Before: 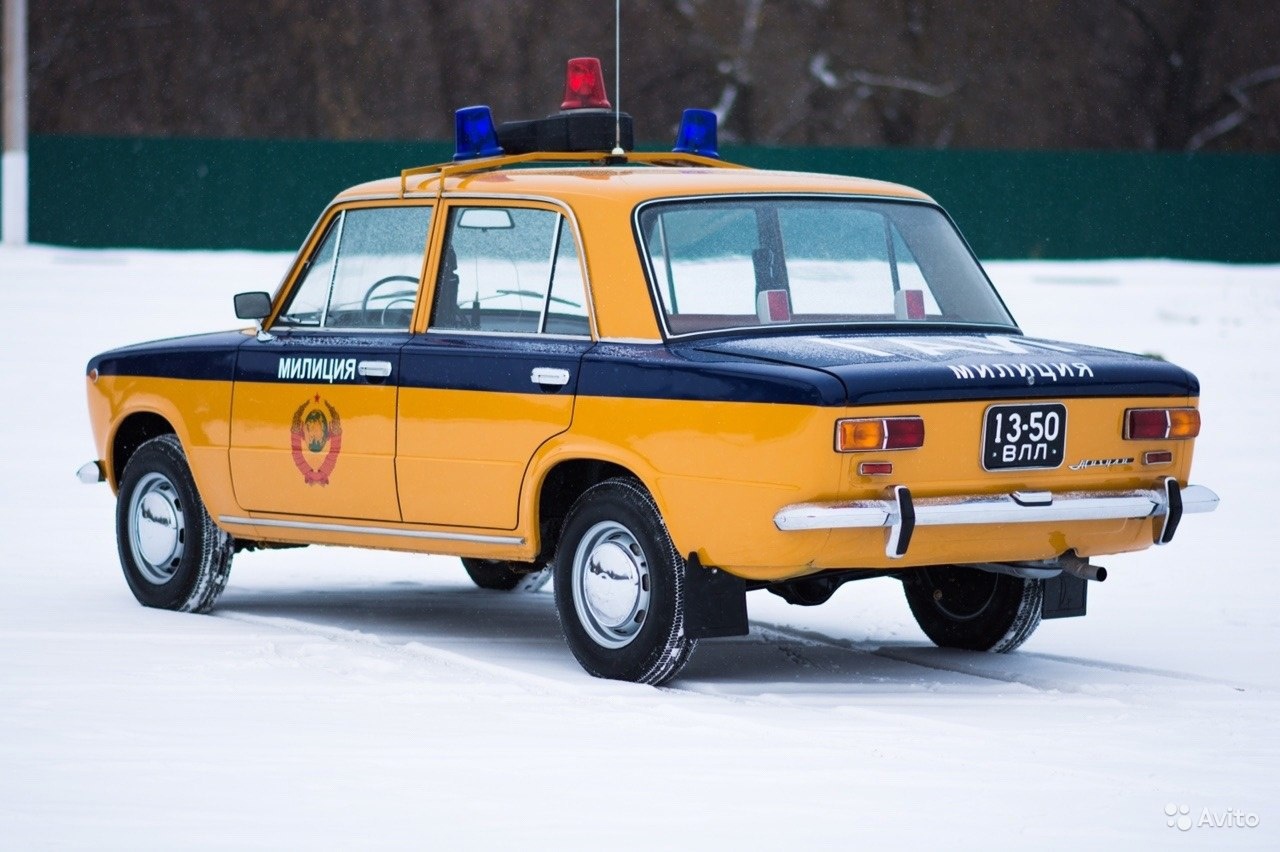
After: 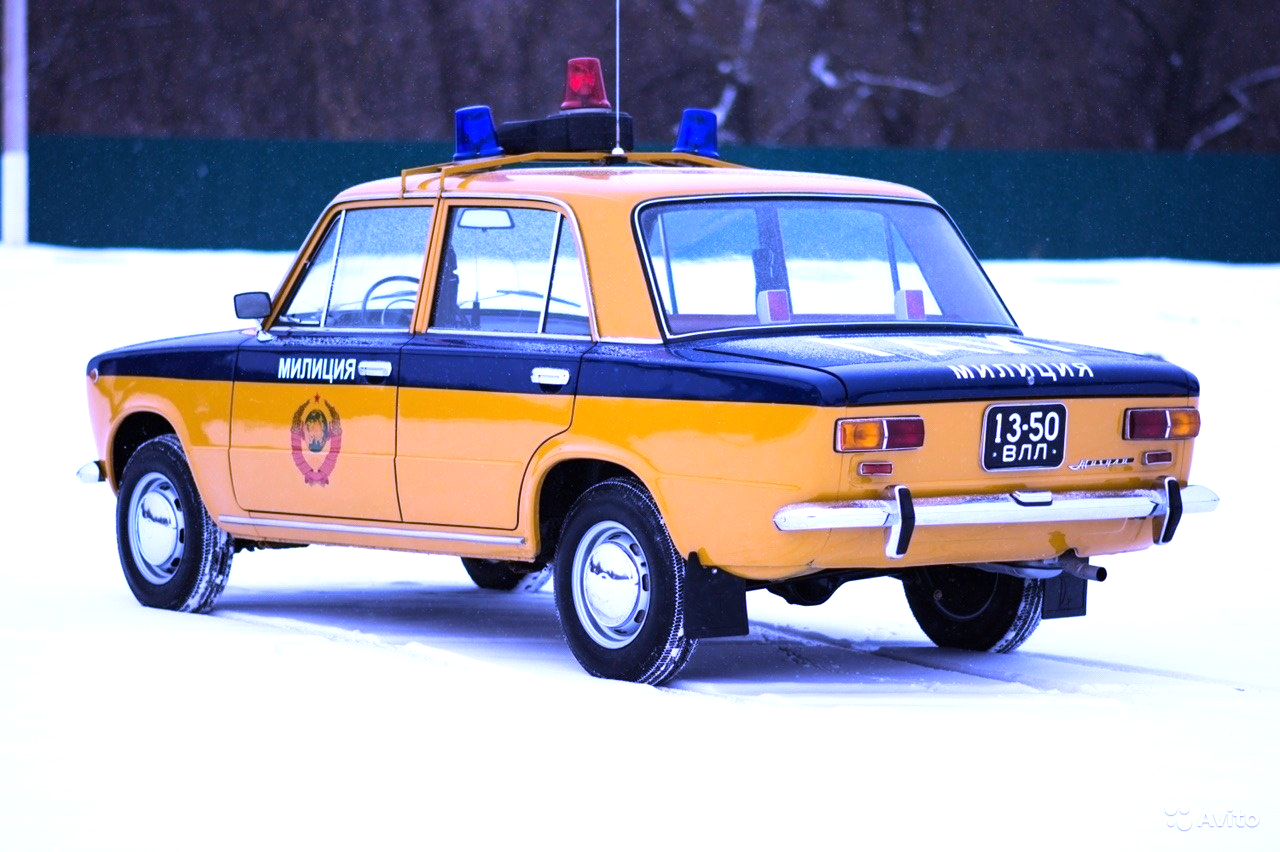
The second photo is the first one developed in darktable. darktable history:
white balance: red 0.98, blue 1.61
tone equalizer: -8 EV -0.417 EV, -7 EV -0.389 EV, -6 EV -0.333 EV, -5 EV -0.222 EV, -3 EV 0.222 EV, -2 EV 0.333 EV, -1 EV 0.389 EV, +0 EV 0.417 EV, edges refinement/feathering 500, mask exposure compensation -1.57 EV, preserve details no
